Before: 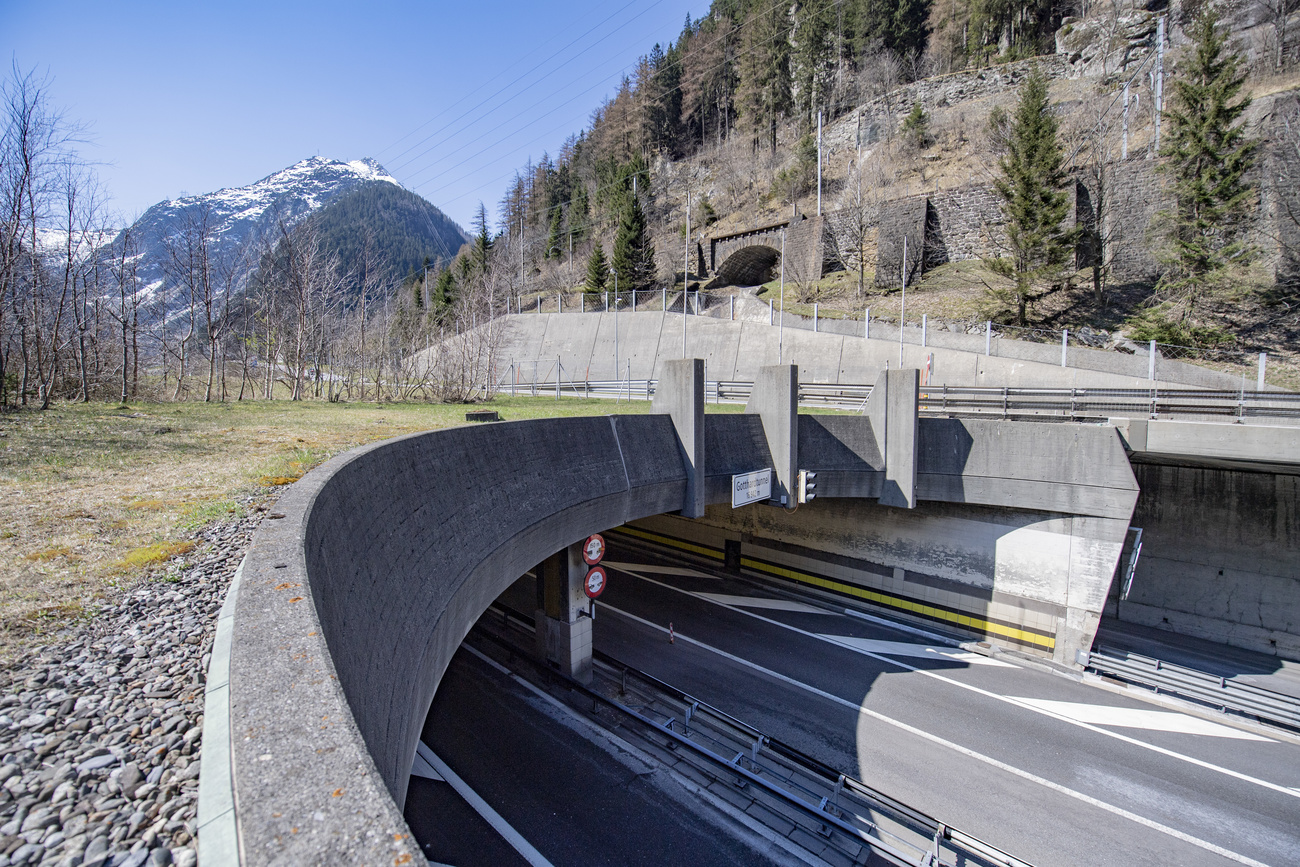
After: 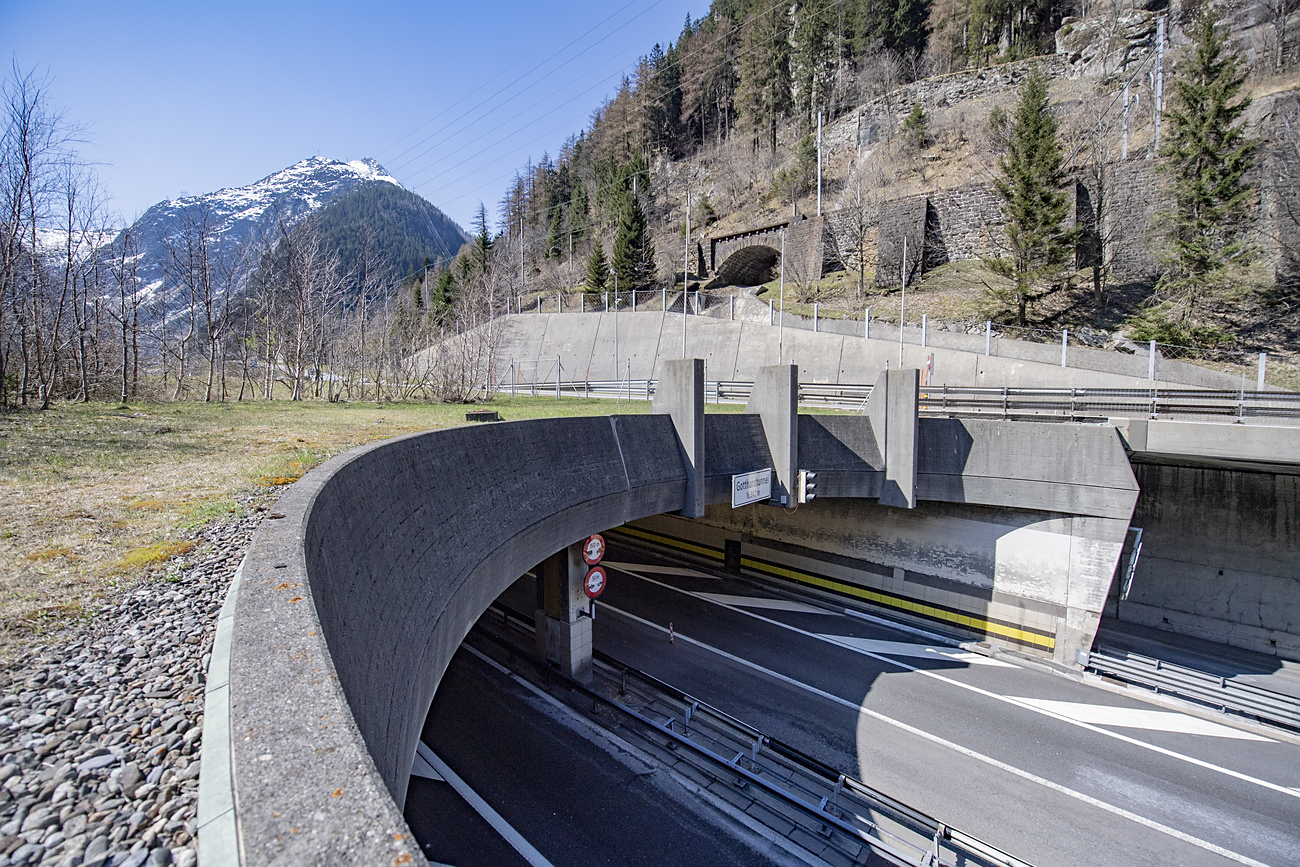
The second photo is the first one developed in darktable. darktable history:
sharpen: radius 1.497, amount 0.398, threshold 1.673
